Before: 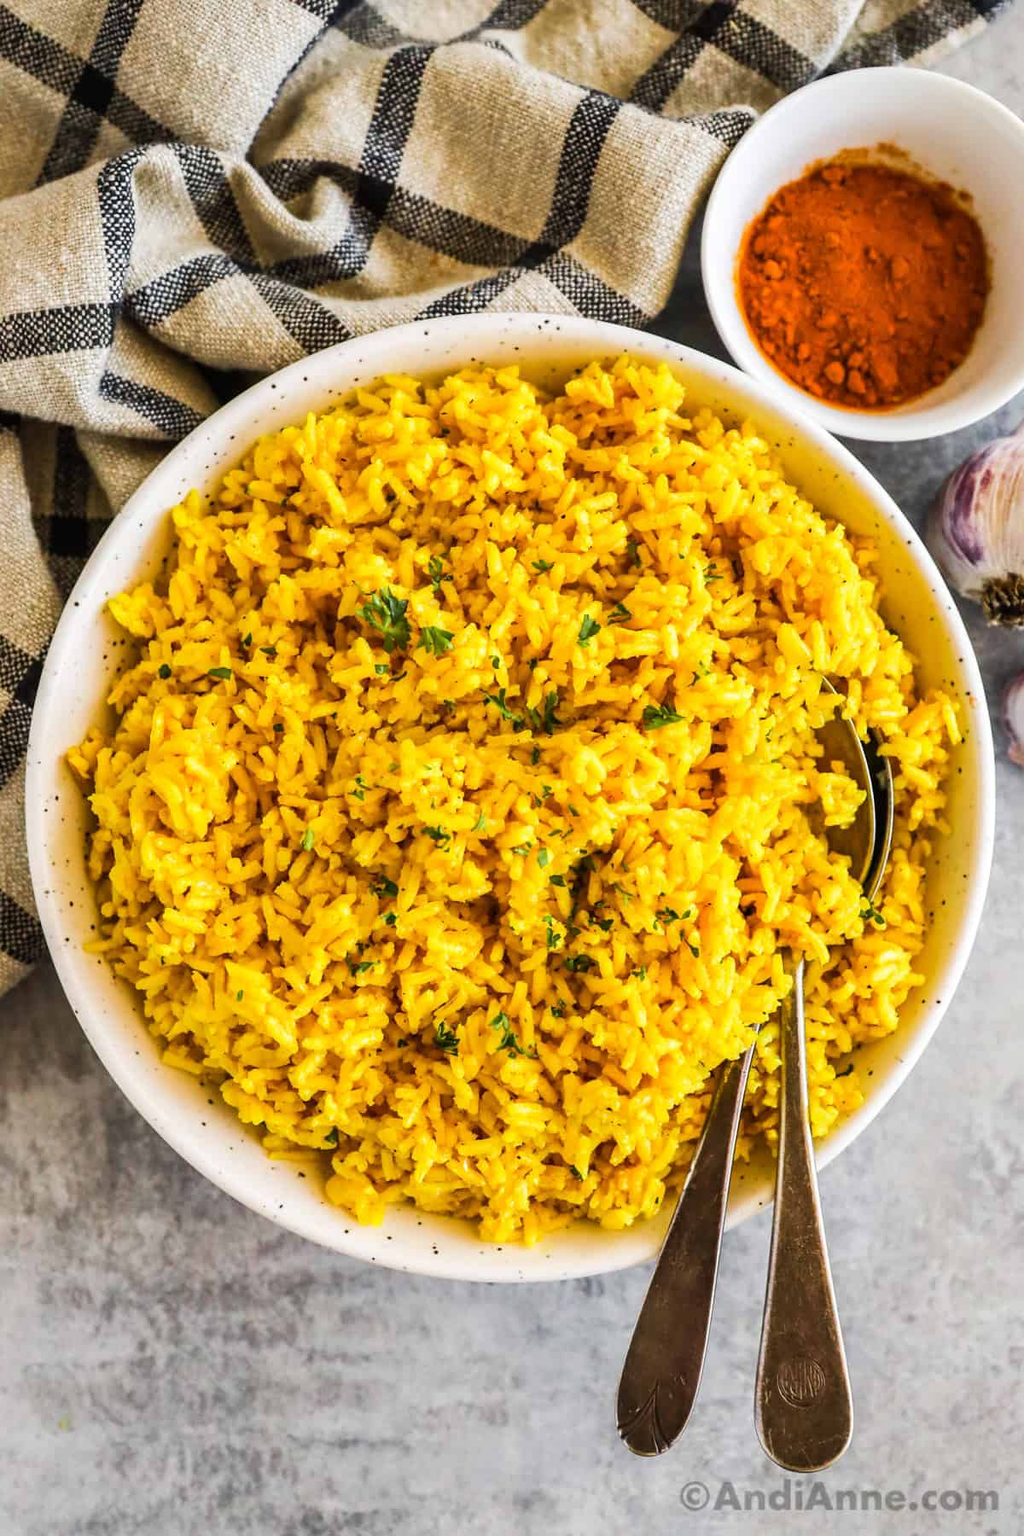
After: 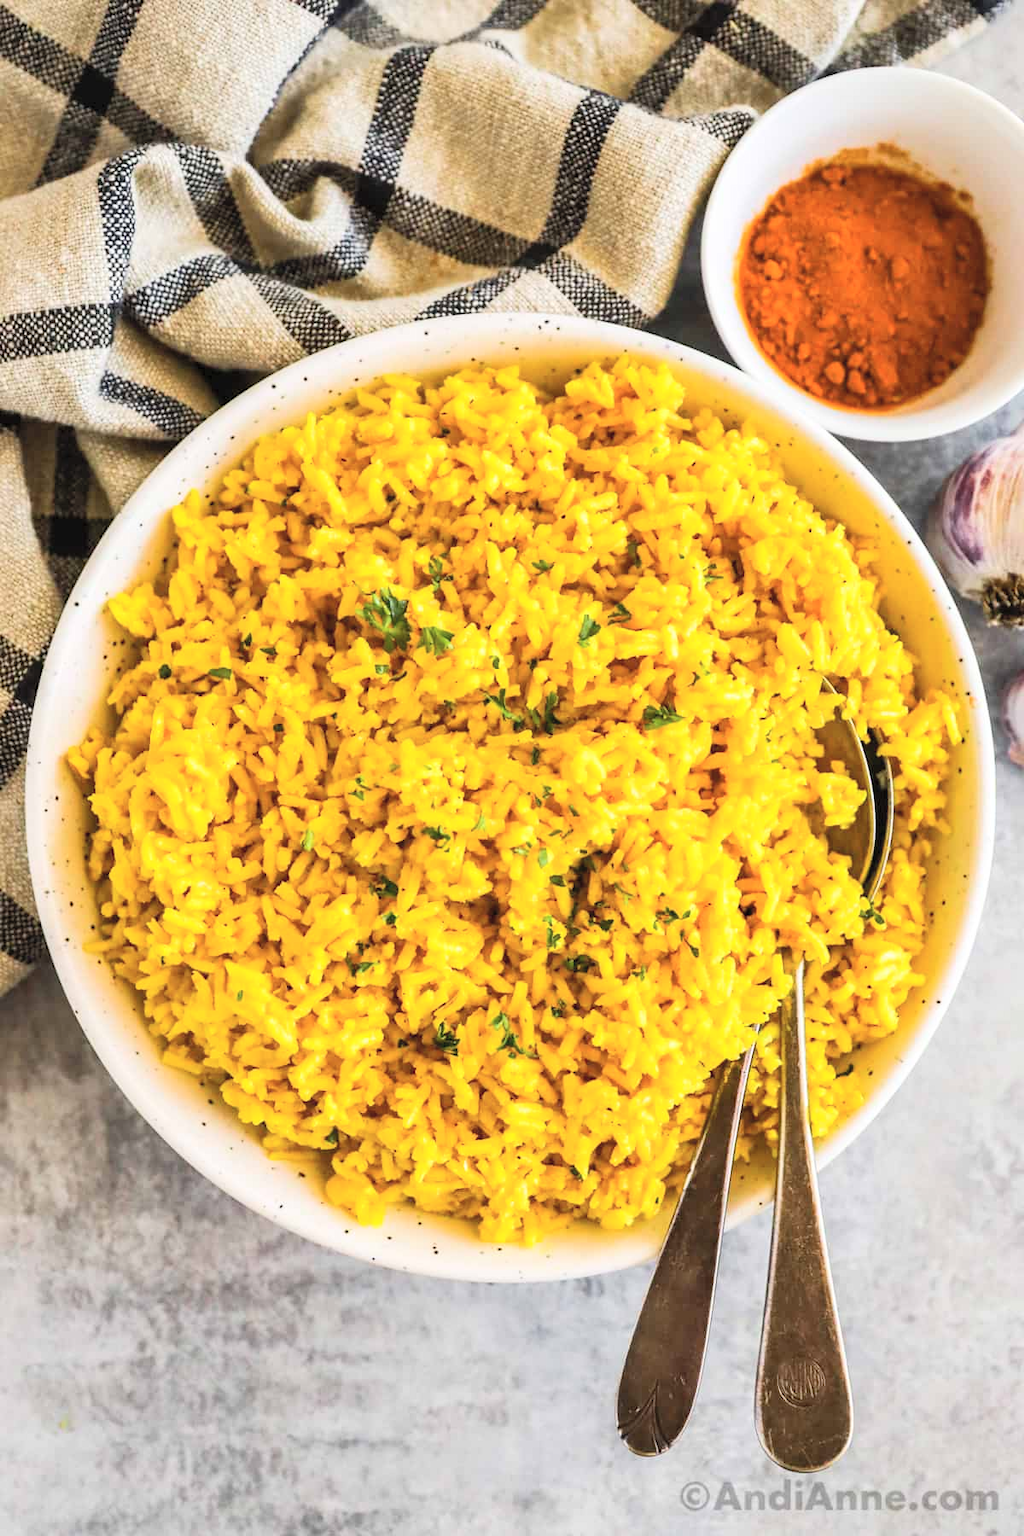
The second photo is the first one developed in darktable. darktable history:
contrast brightness saturation: contrast 0.137, brightness 0.205
